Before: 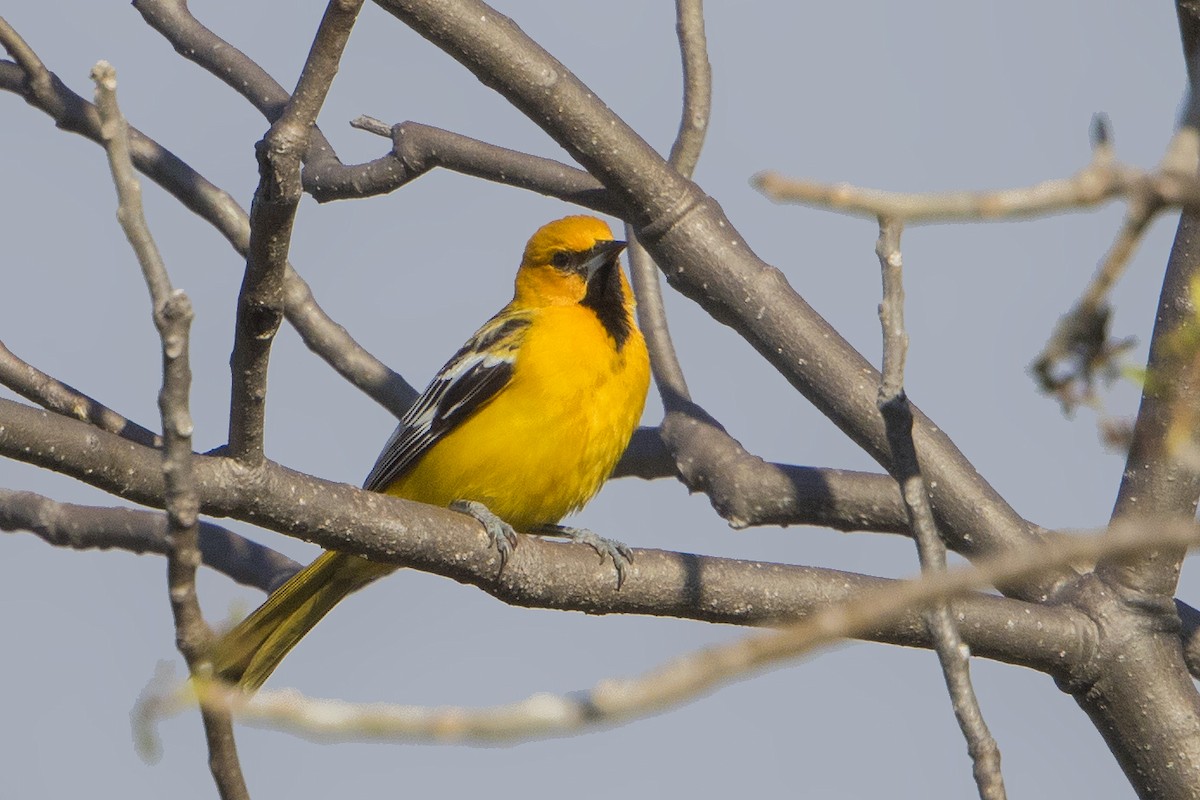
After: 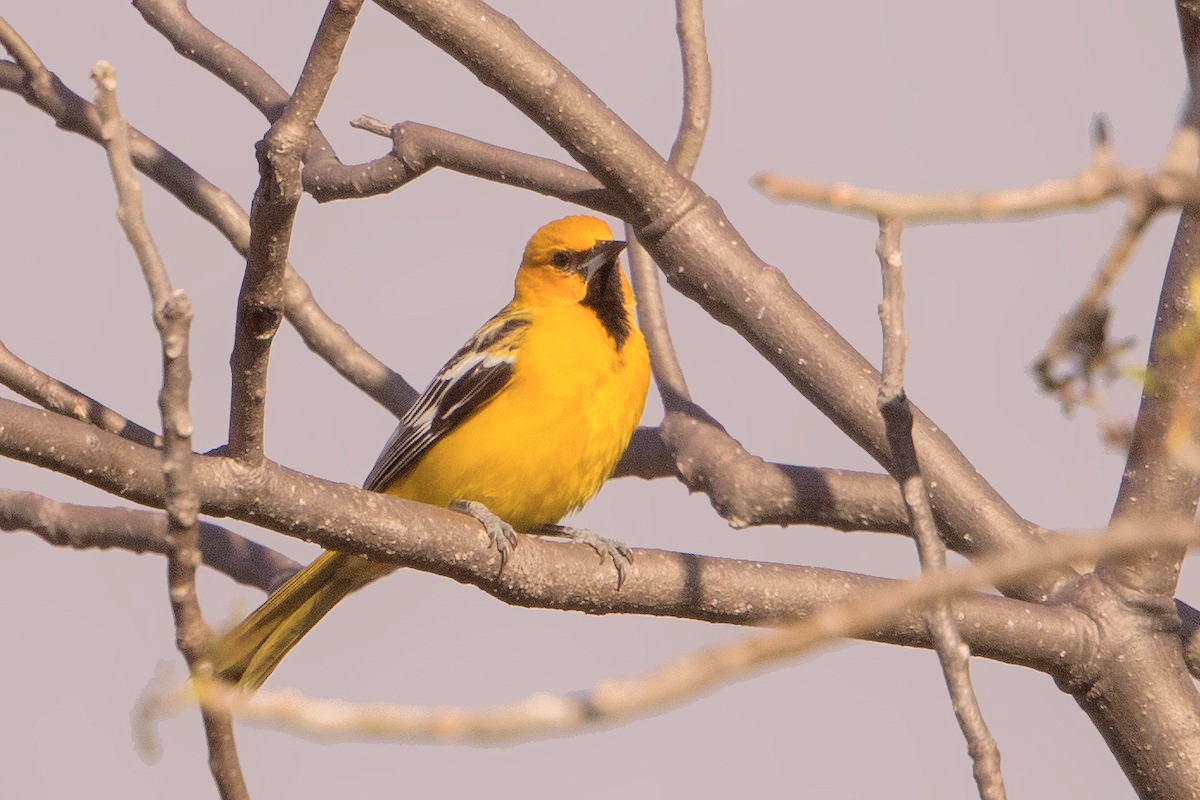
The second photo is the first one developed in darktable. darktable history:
exposure: compensate highlight preservation false
contrast brightness saturation: brightness 0.15
color correction: highlights a* 10.21, highlights b* 9.79, shadows a* 8.61, shadows b* 7.88, saturation 0.8
